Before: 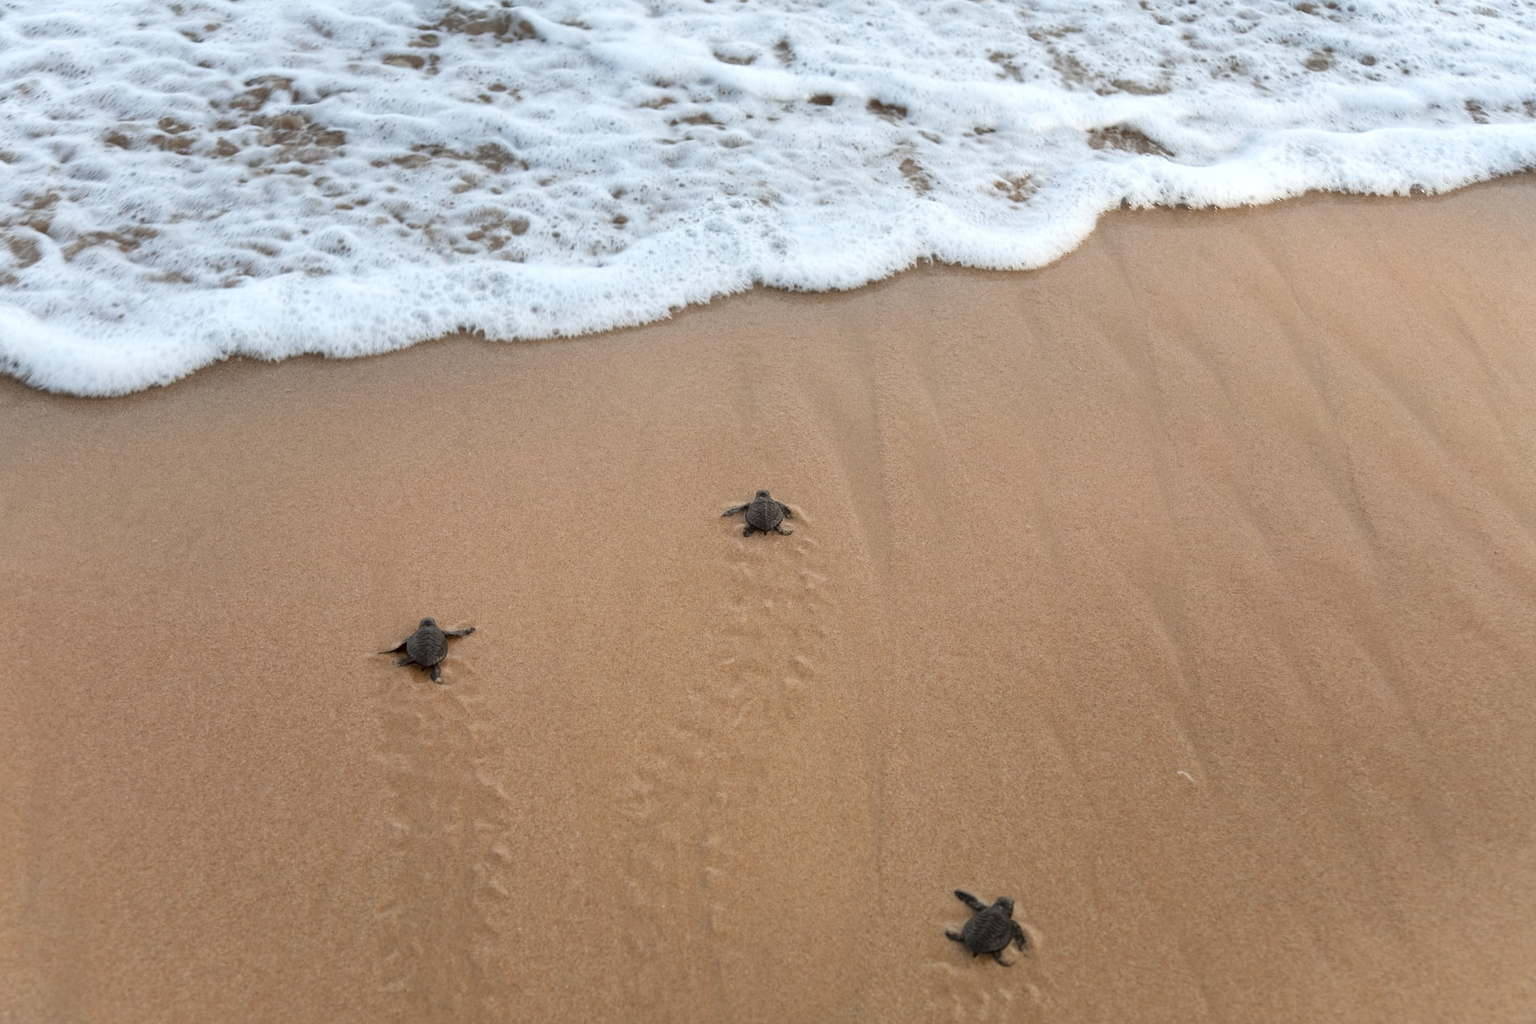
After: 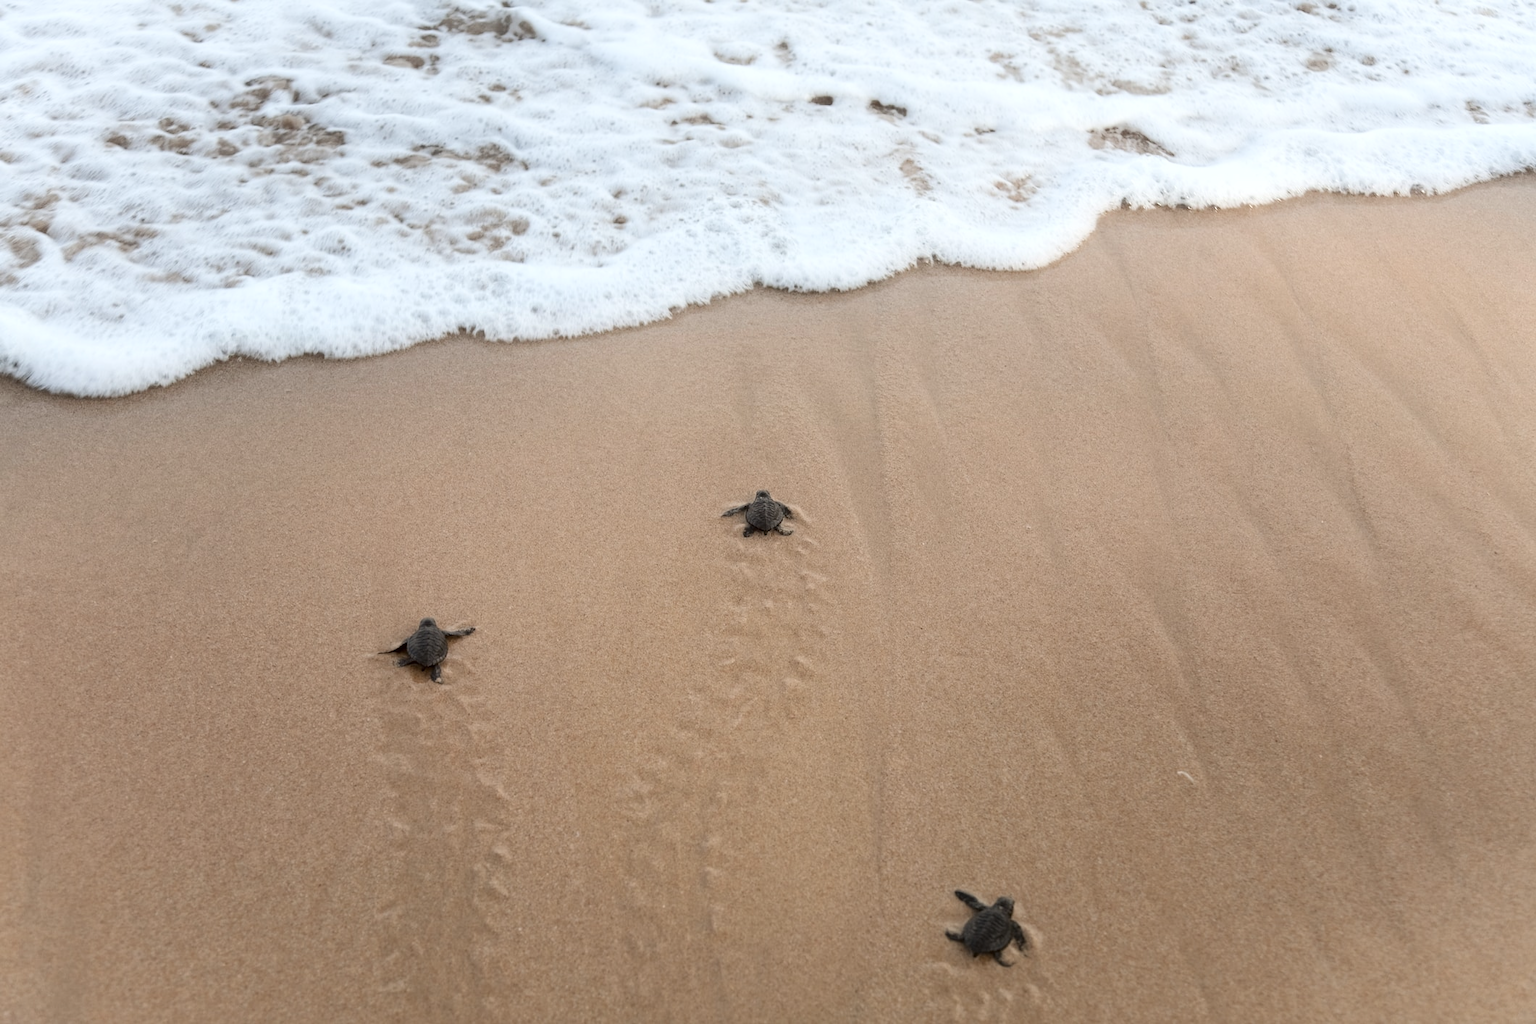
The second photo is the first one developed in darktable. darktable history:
shadows and highlights: shadows -22.79, highlights 47.94, soften with gaussian
contrast brightness saturation: contrast 0.108, saturation -0.174
